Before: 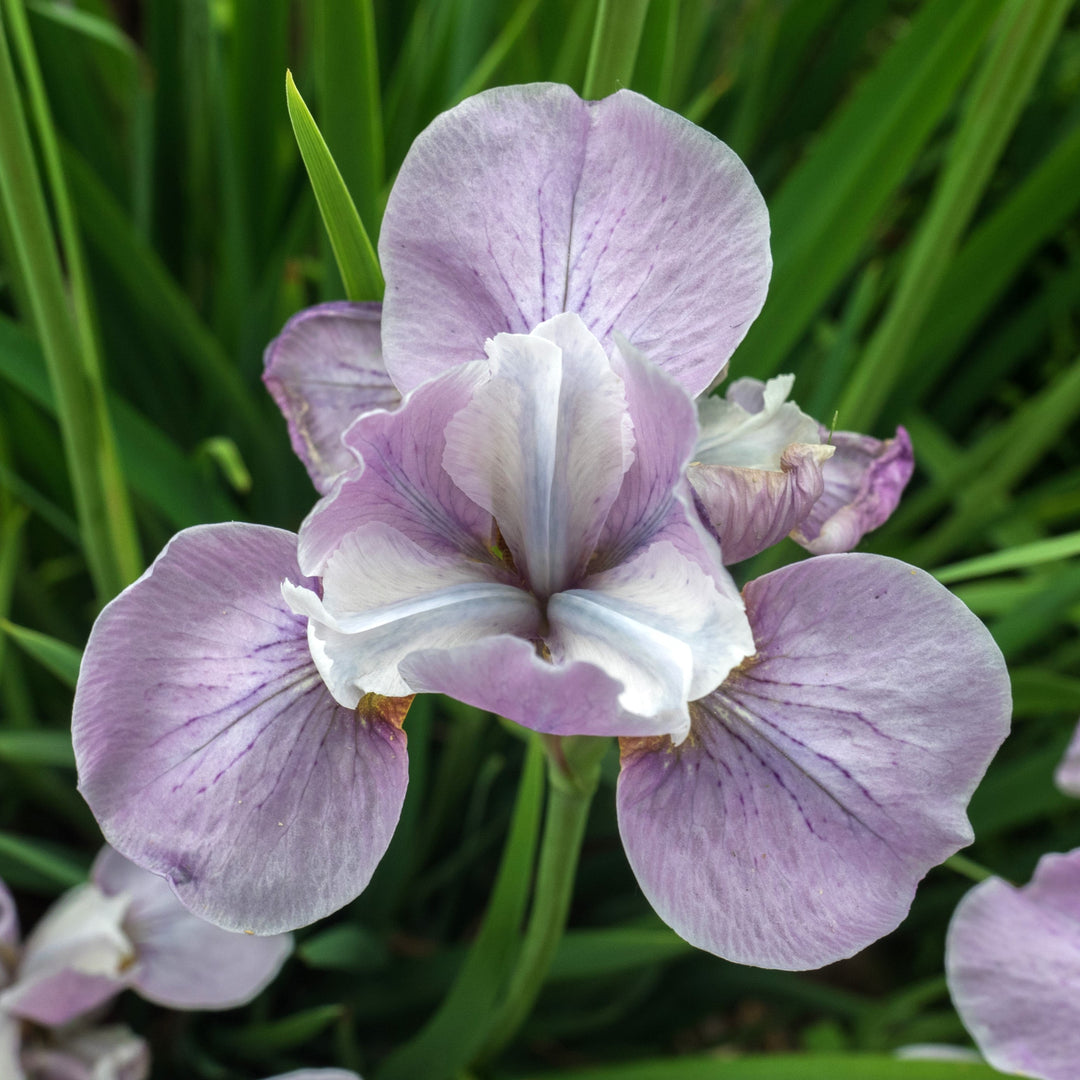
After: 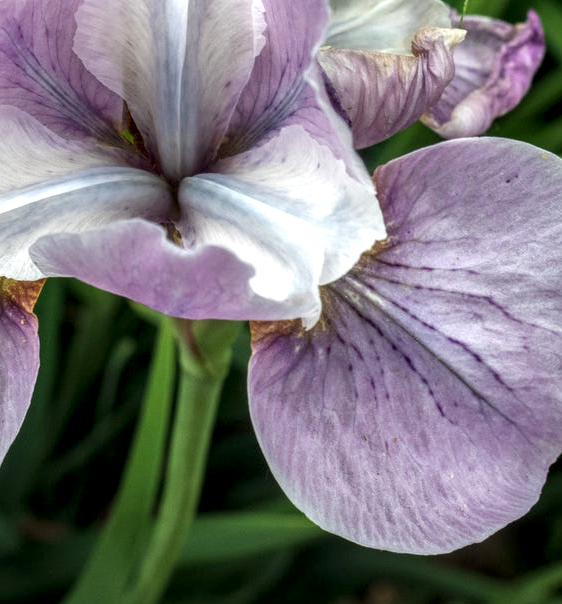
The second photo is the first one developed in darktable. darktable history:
crop: left 34.196%, top 38.592%, right 13.696%, bottom 5.427%
local contrast: detail 150%
